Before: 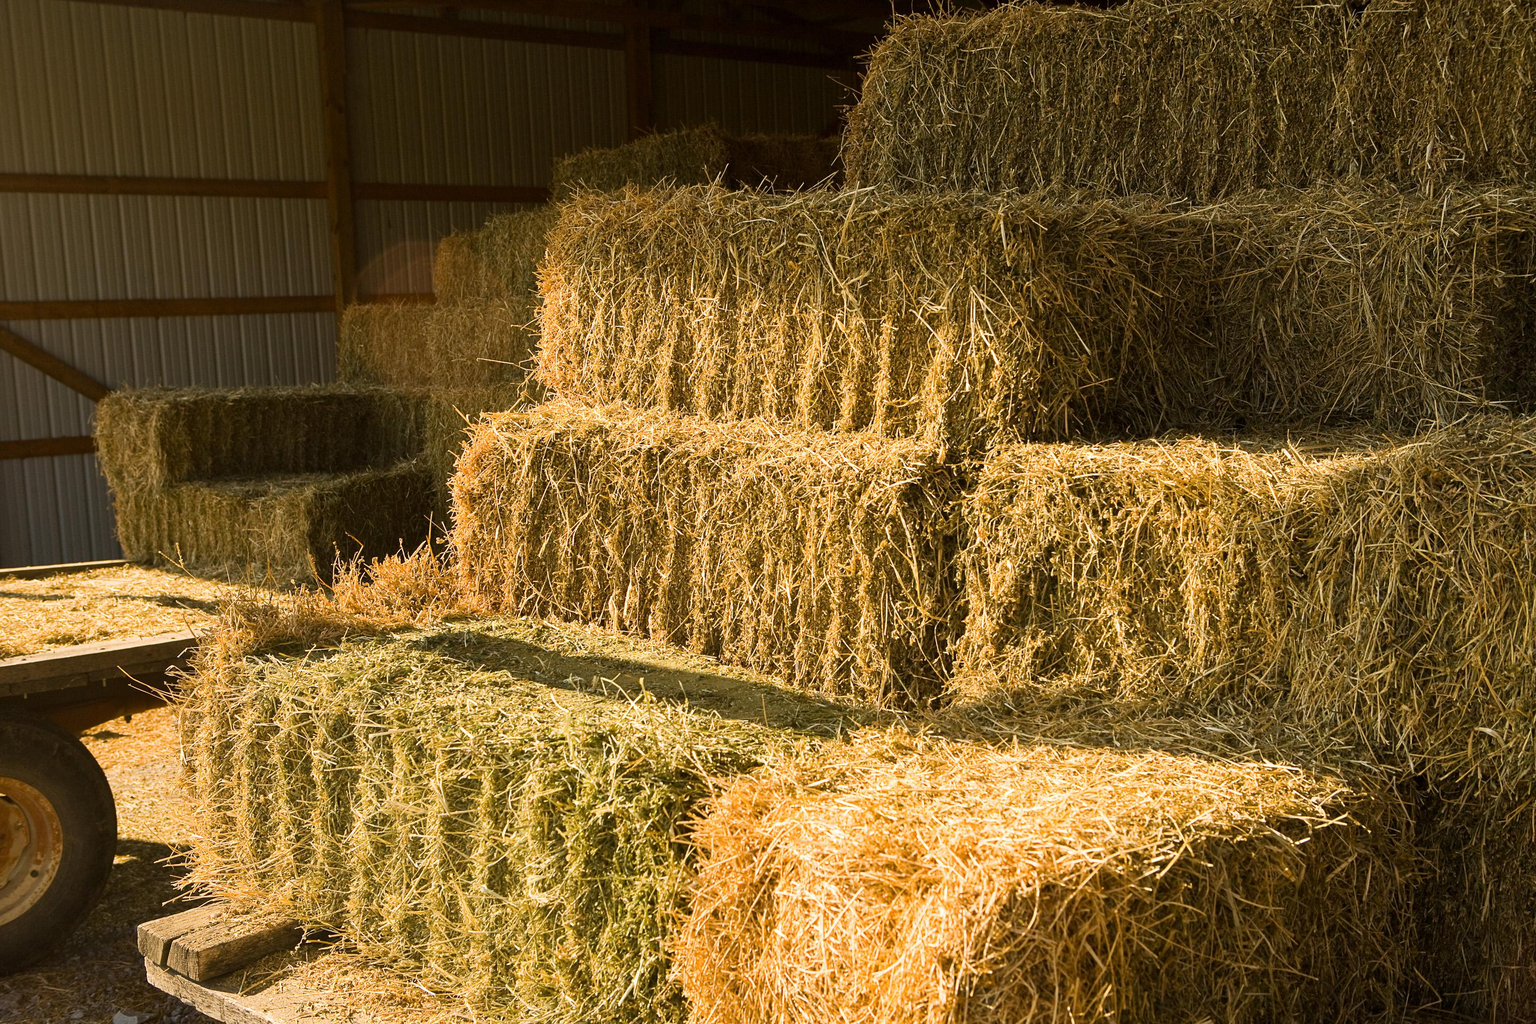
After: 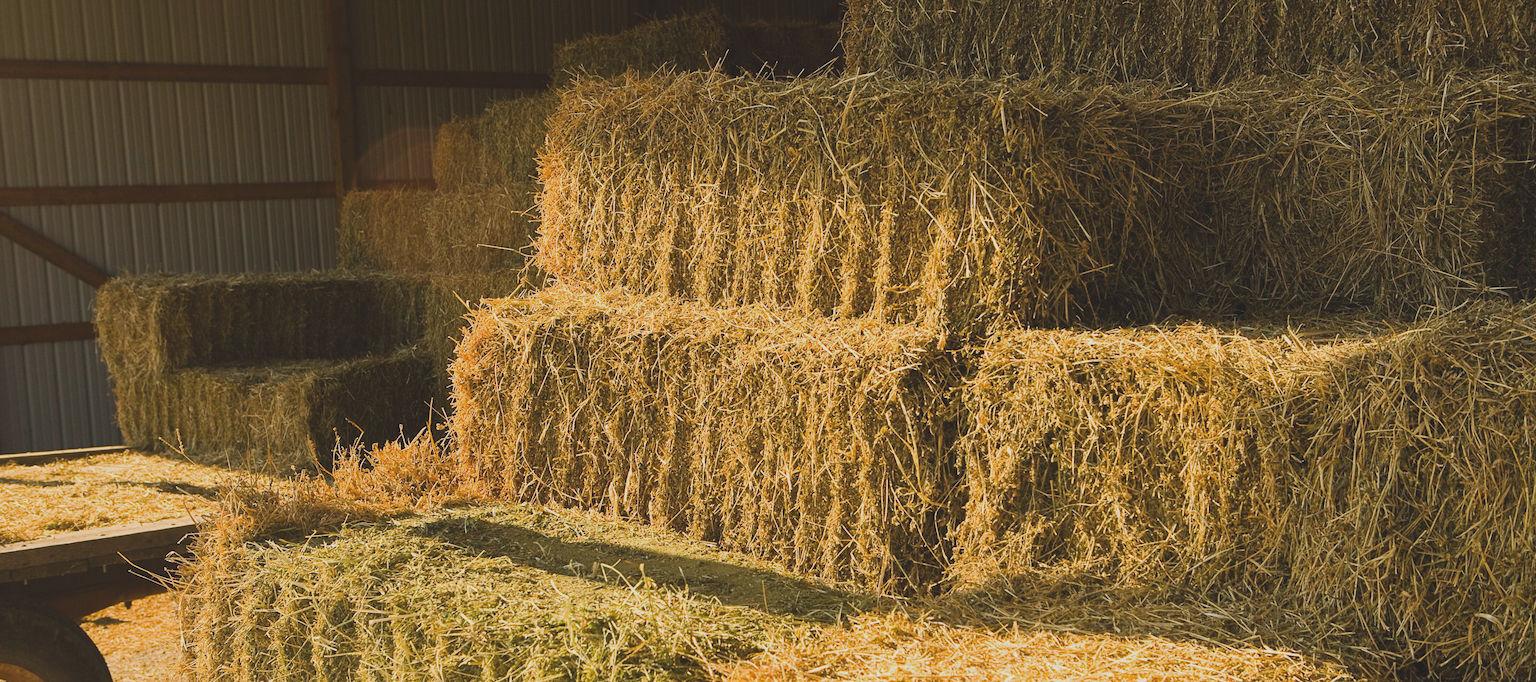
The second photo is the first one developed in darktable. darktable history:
contrast brightness saturation: contrast 0.03, brightness 0.06, saturation 0.13
exposure: black level correction -0.015, exposure -0.5 EV, compensate highlight preservation false
crop: top 11.166%, bottom 22.168%
